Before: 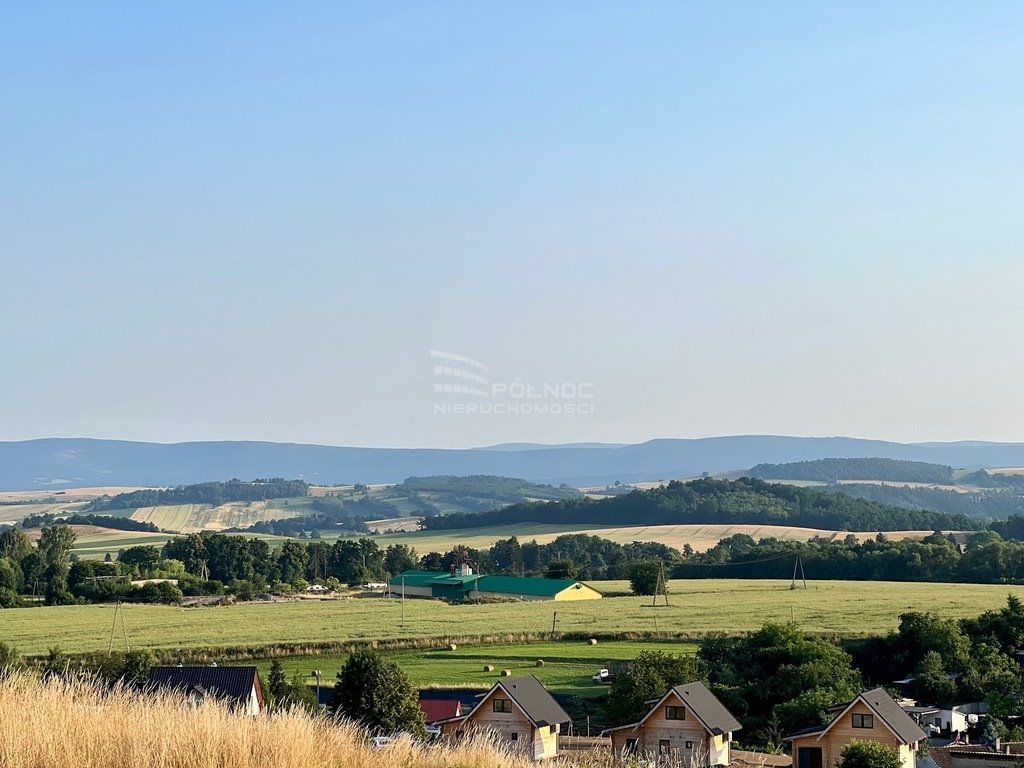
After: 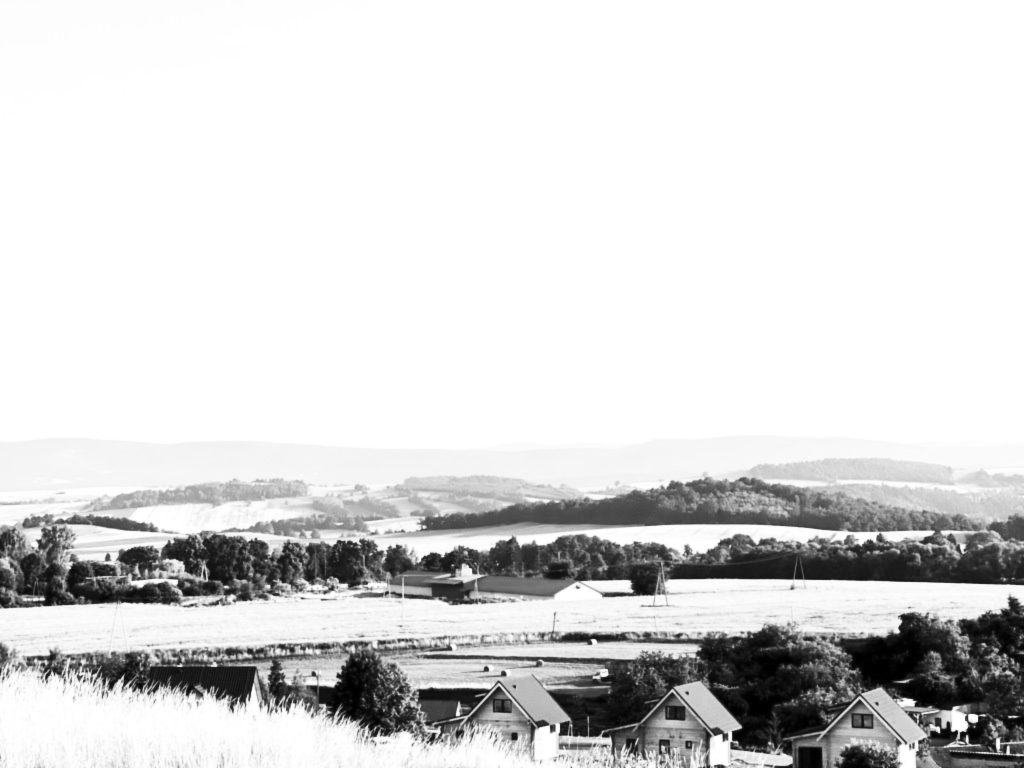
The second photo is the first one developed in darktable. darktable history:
lowpass: radius 0.76, contrast 1.56, saturation 0, unbound 0
exposure: black level correction 0.001, exposure 0.955 EV, compensate exposure bias true, compensate highlight preservation false
contrast brightness saturation: contrast 0.2, brightness 0.16, saturation 0.22
